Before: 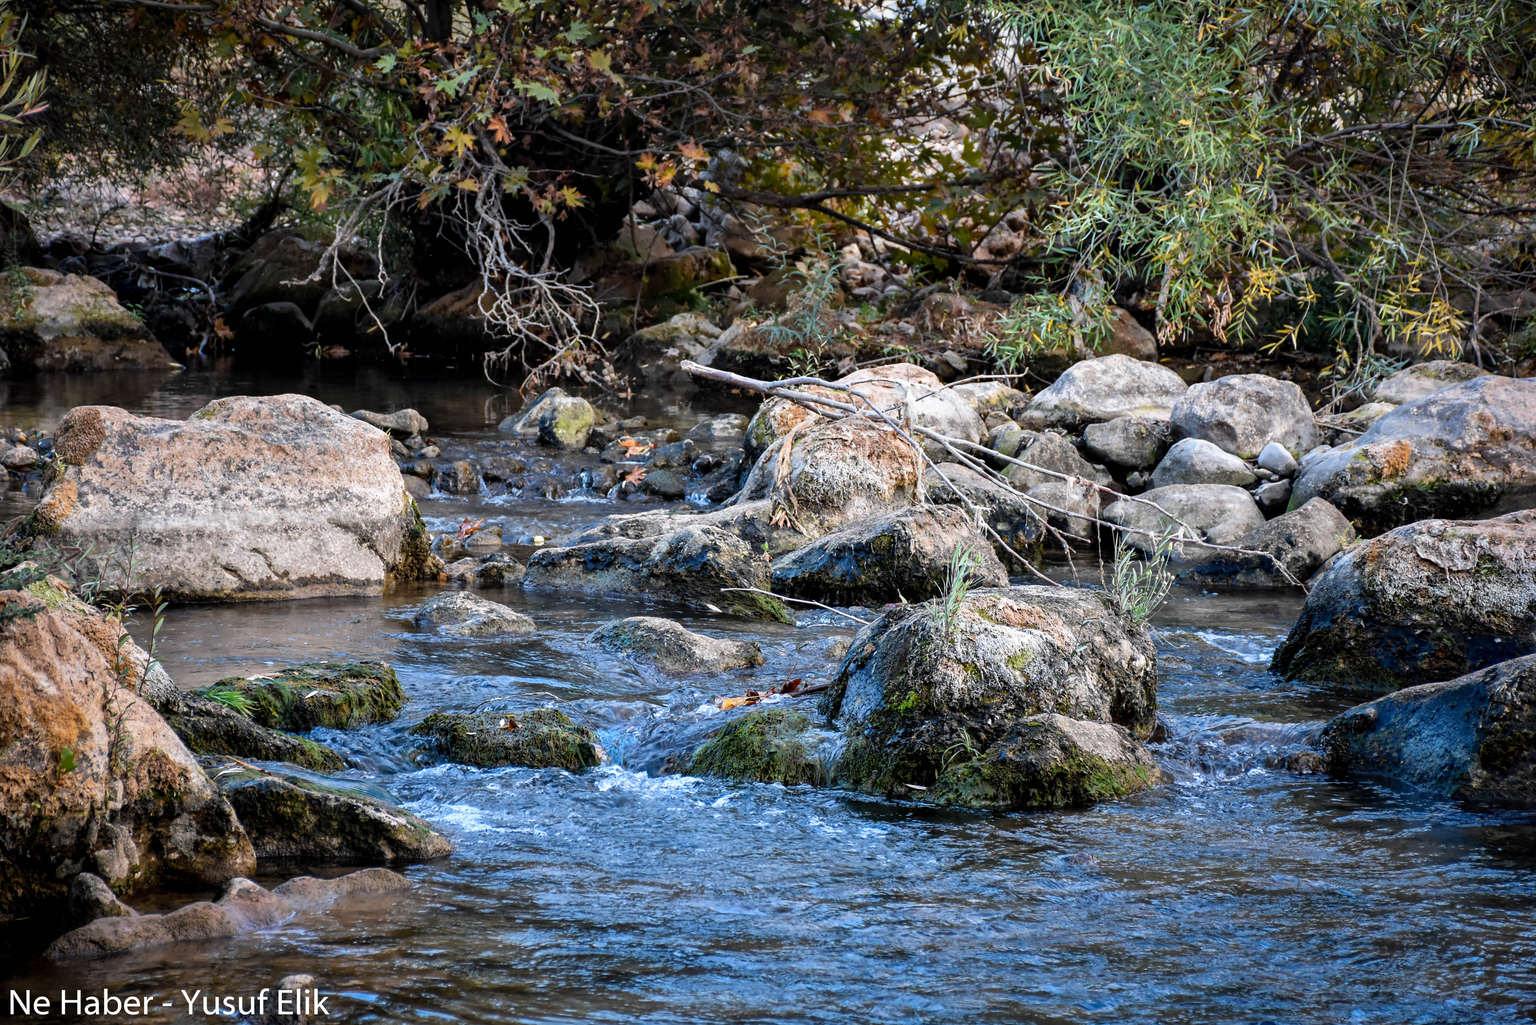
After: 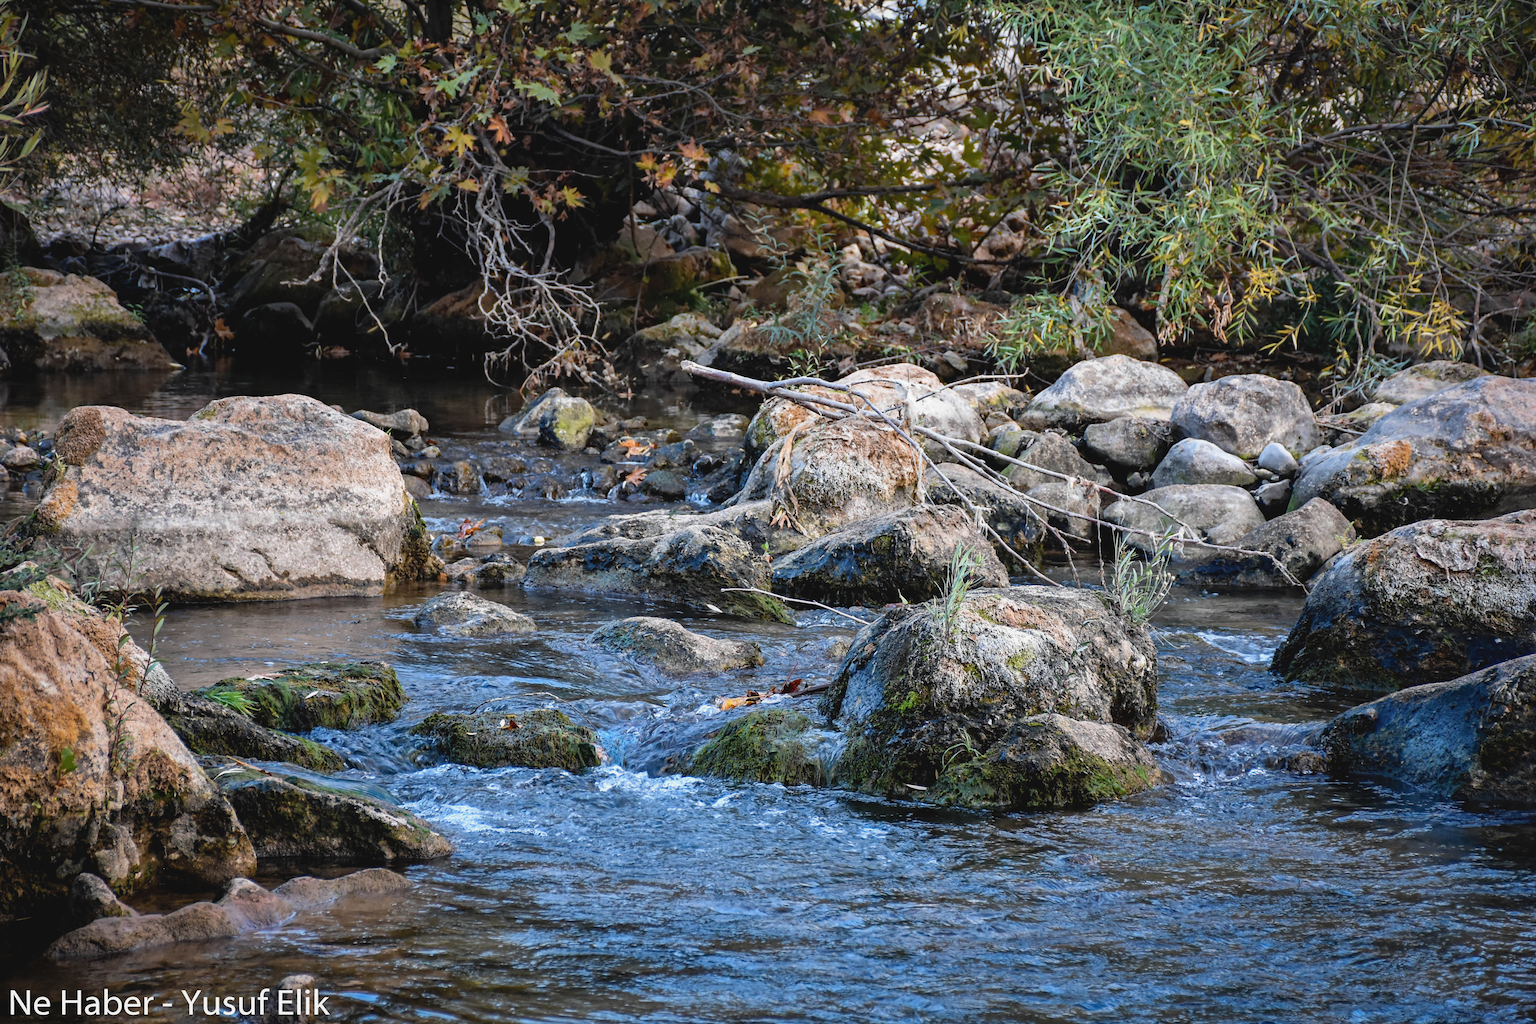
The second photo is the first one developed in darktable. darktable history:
contrast brightness saturation: contrast -0.1, saturation -0.1
haze removal: compatibility mode true, adaptive false
tone equalizer: -7 EV 0.13 EV, smoothing diameter 25%, edges refinement/feathering 10, preserve details guided filter
rotate and perspective: crop left 0, crop top 0
